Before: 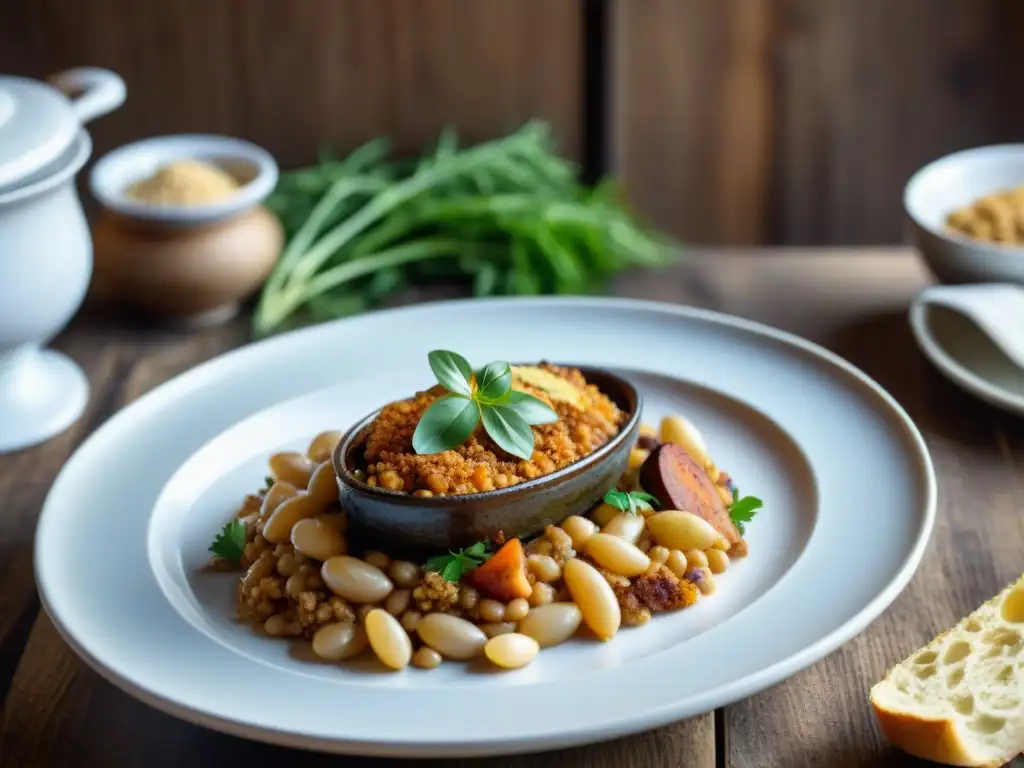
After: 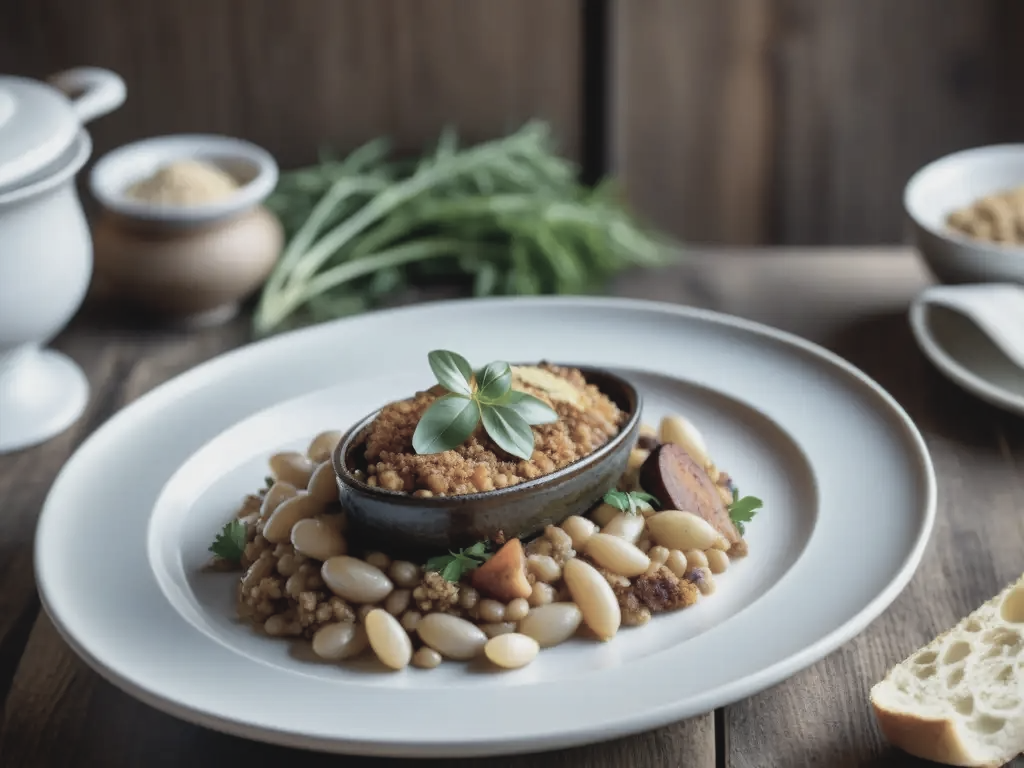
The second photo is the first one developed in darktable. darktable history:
color correction: saturation 0.5
white balance: emerald 1
contrast brightness saturation: contrast -0.1, saturation -0.1
